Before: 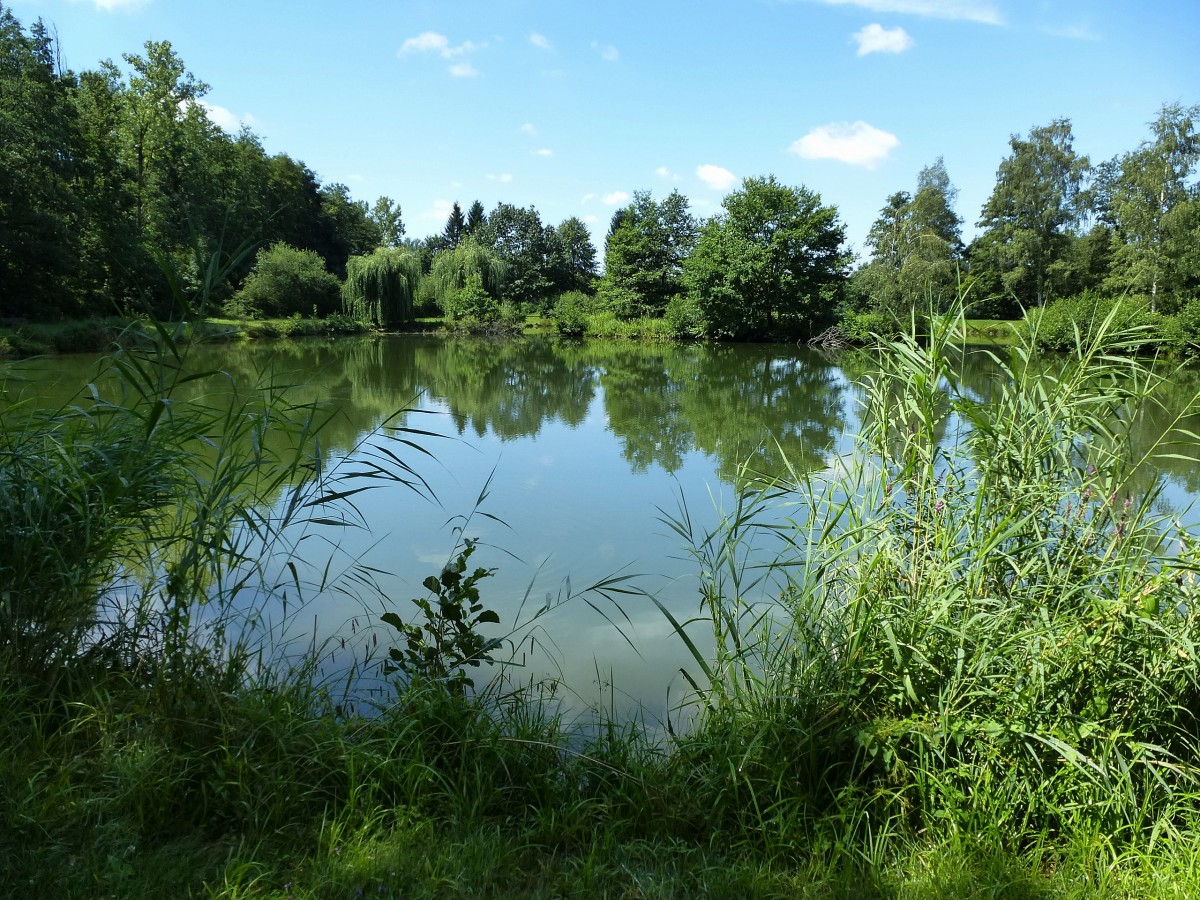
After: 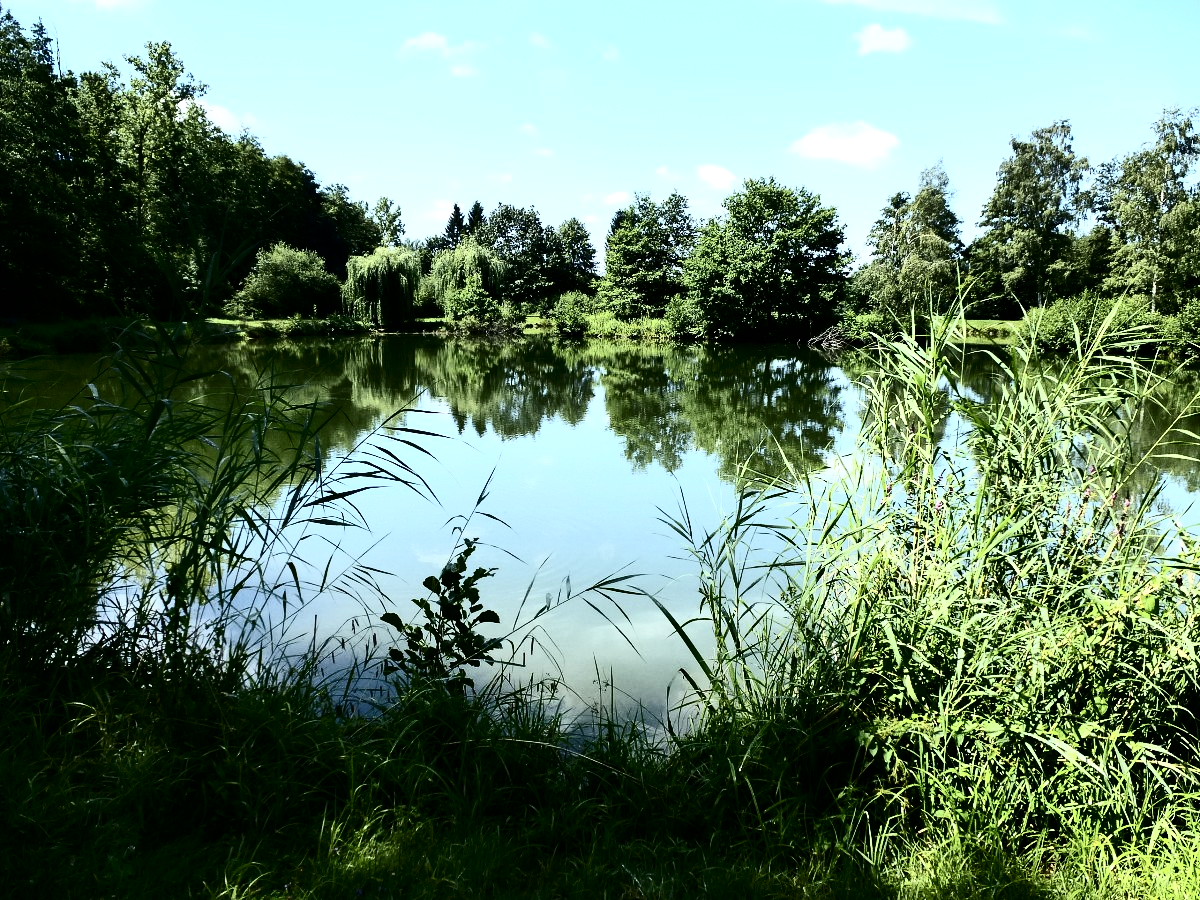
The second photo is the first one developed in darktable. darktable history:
contrast equalizer: octaves 7, y [[0.526, 0.53, 0.532, 0.532, 0.53, 0.525], [0.5 ×6], [0.5 ×6], [0 ×6], [0 ×6]]
tone equalizer: -8 EV -0.398 EV, -7 EV -0.393 EV, -6 EV -0.349 EV, -5 EV -0.204 EV, -3 EV 0.198 EV, -2 EV 0.341 EV, -1 EV 0.403 EV, +0 EV 0.442 EV
contrast brightness saturation: contrast 0.507, saturation -0.088
exposure: black level correction 0, exposure 0 EV, compensate highlight preservation false
